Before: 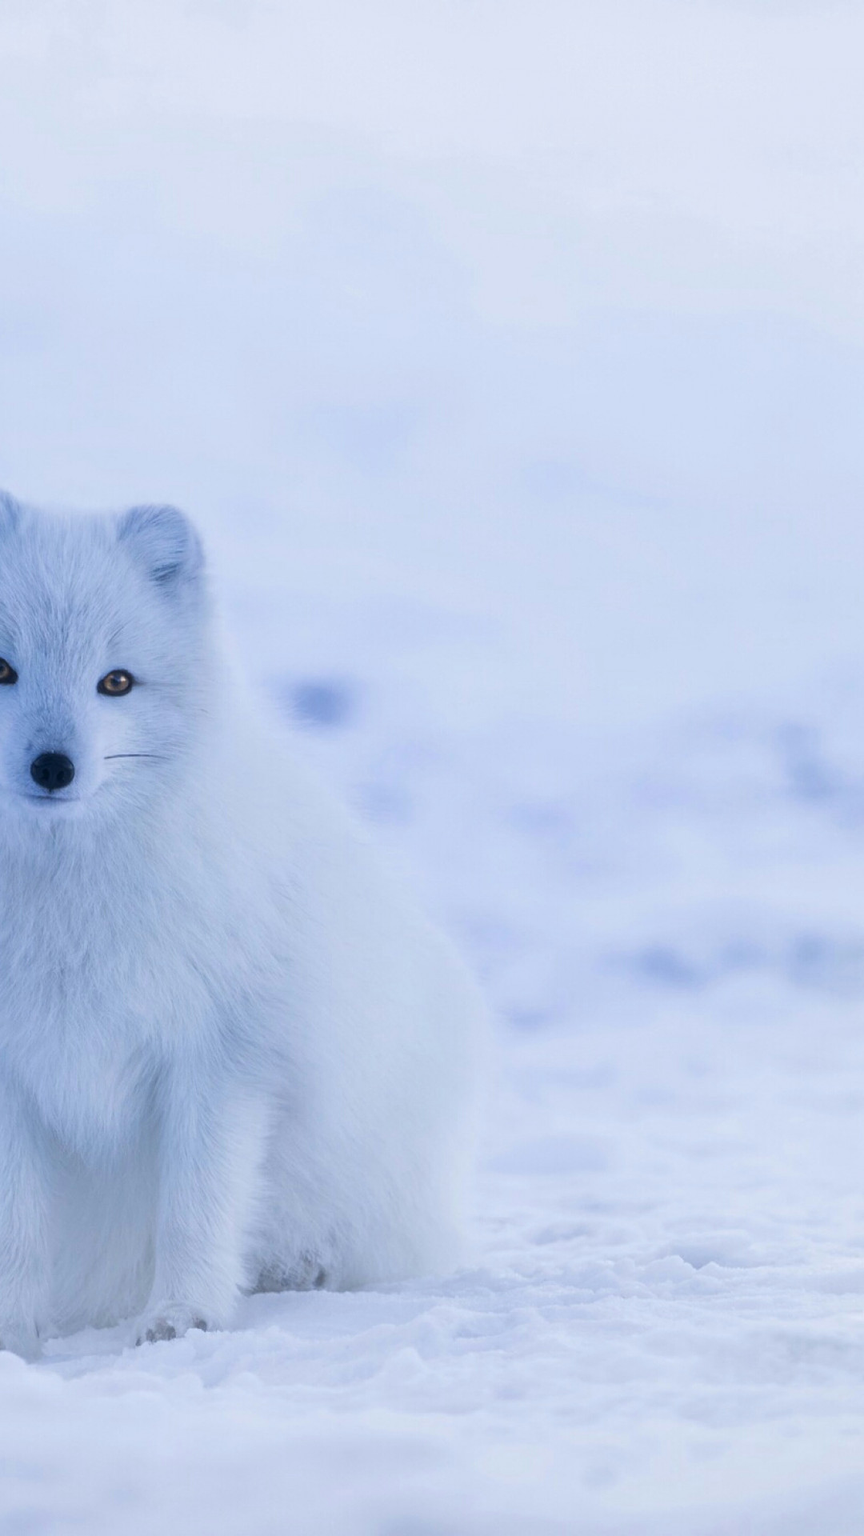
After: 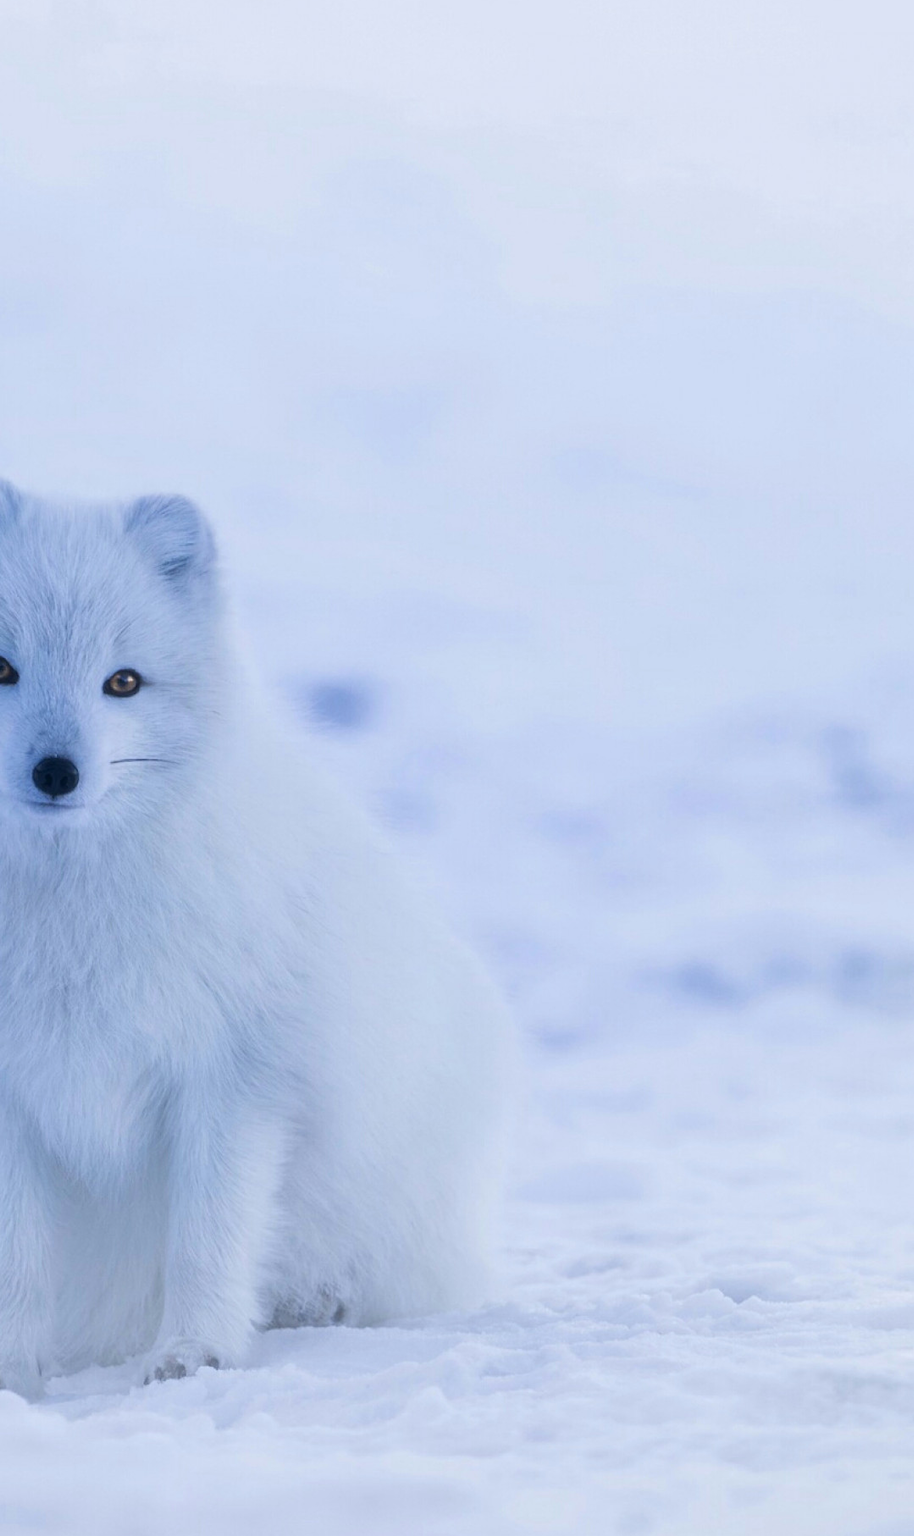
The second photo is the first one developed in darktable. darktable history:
crop and rotate: top 2.479%, bottom 3.018%
tone equalizer: on, module defaults
